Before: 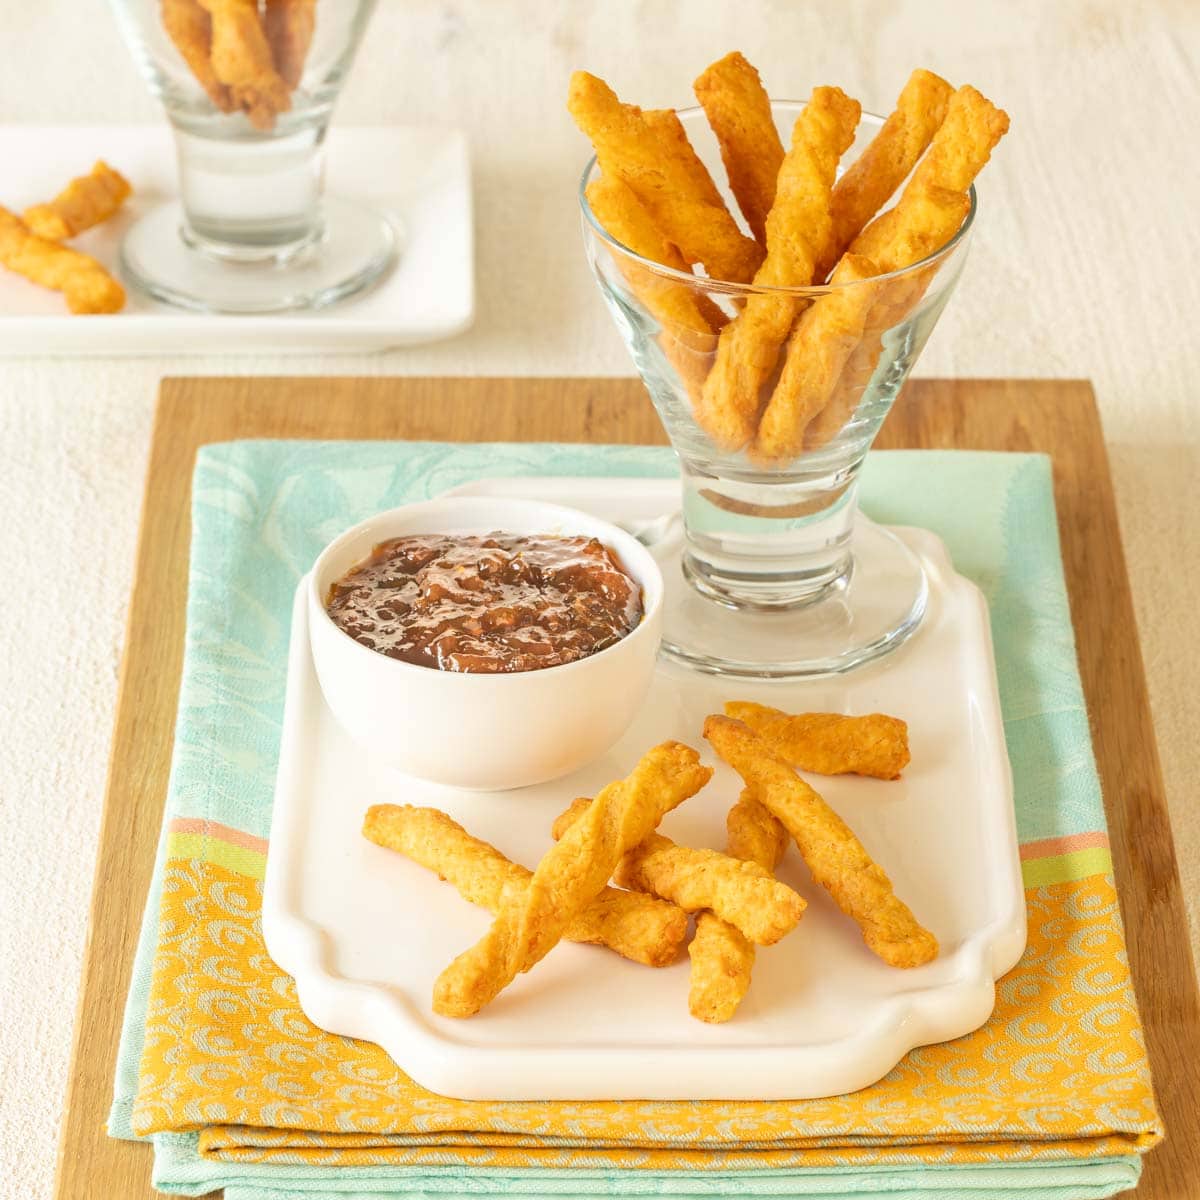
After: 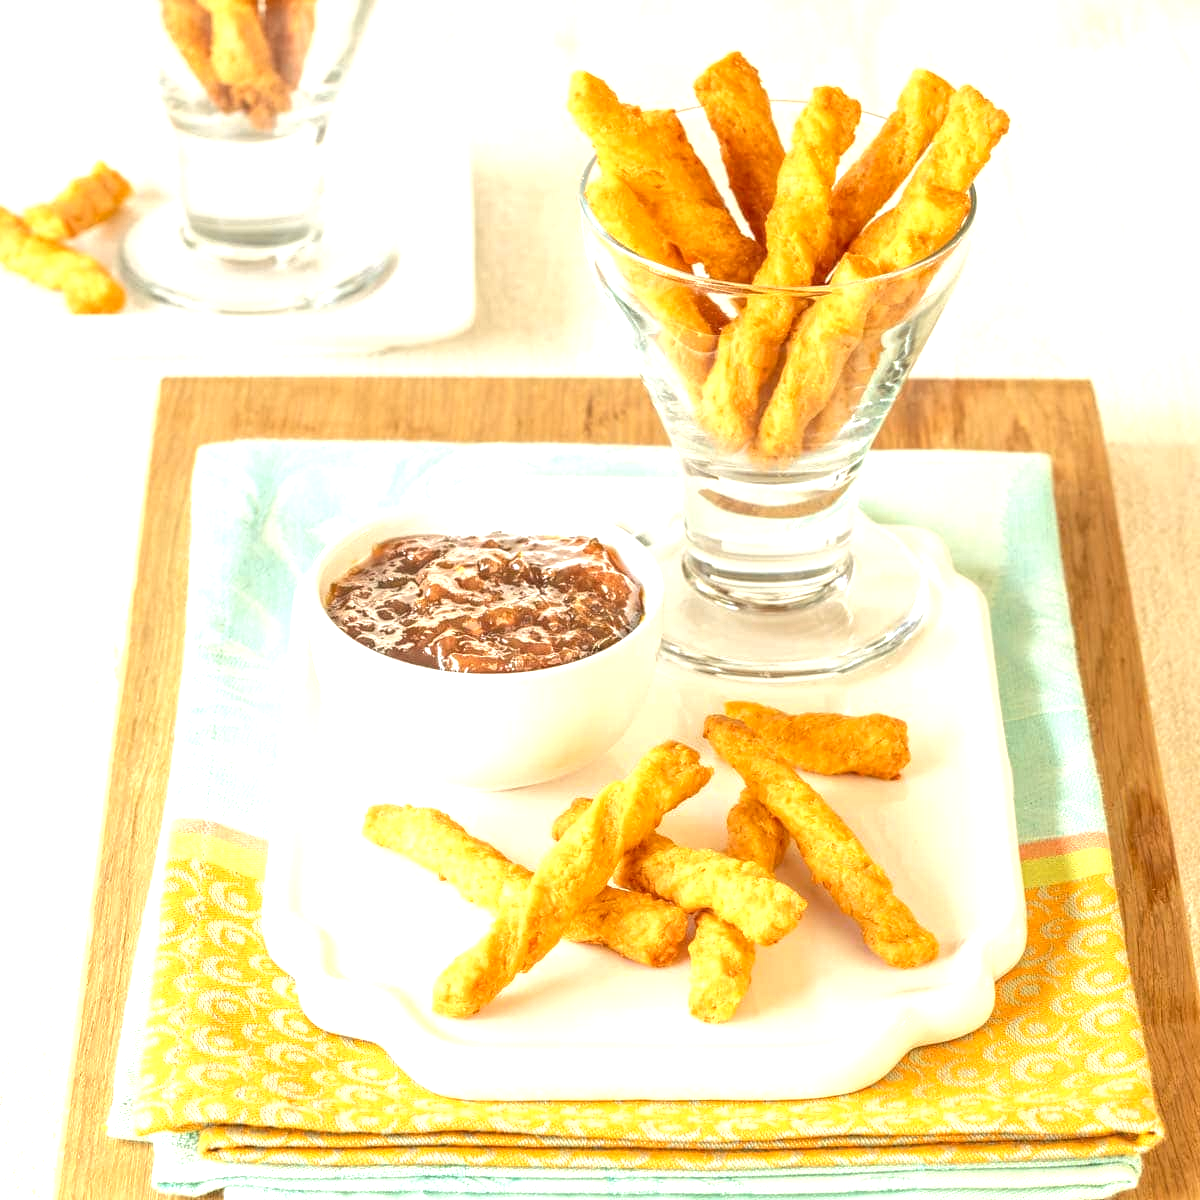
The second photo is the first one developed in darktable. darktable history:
local contrast: highlights 99%, shadows 86%, detail 160%, midtone range 0.2
exposure: black level correction 0, exposure 0.7 EV, compensate exposure bias true, compensate highlight preservation false
